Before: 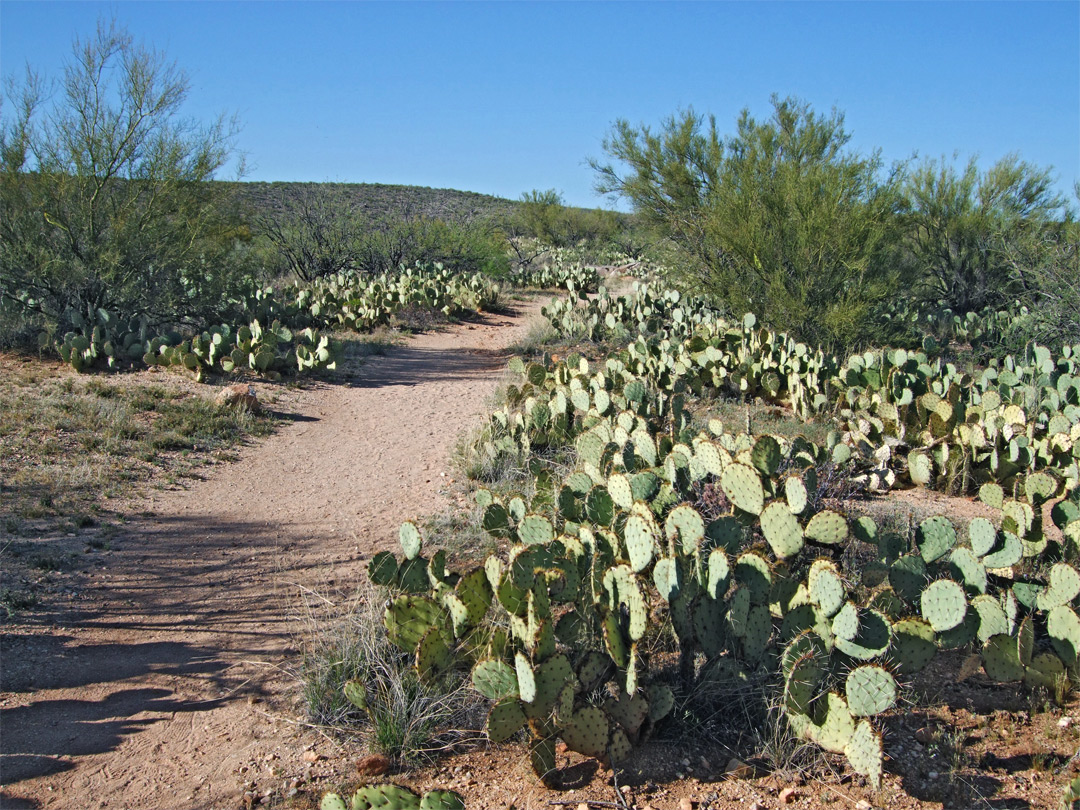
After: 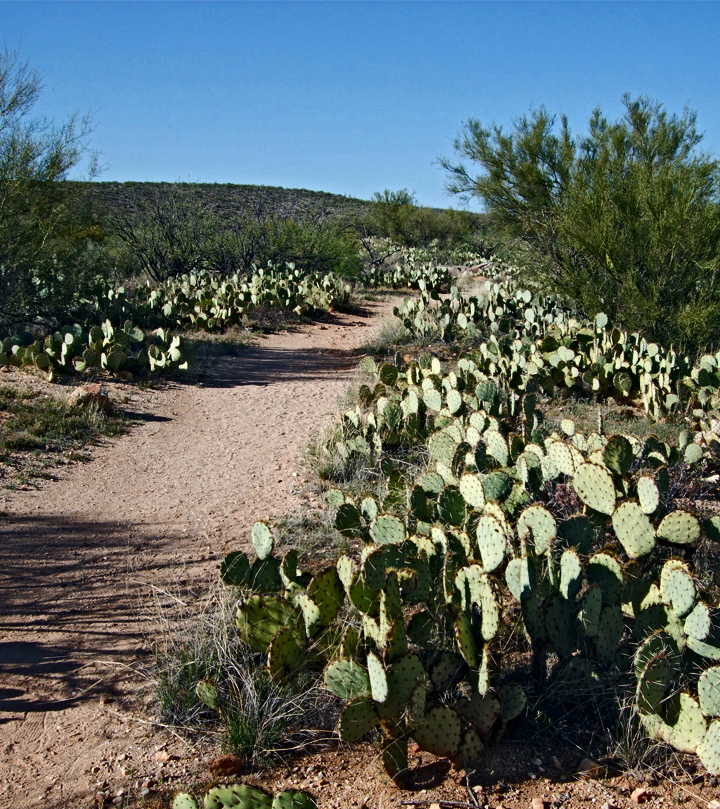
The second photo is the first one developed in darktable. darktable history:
crop and rotate: left 13.733%, right 19.583%
tone curve: curves: ch0 [(0, 0) (0.003, 0.006) (0.011, 0.007) (0.025, 0.01) (0.044, 0.015) (0.069, 0.023) (0.1, 0.031) (0.136, 0.045) (0.177, 0.066) (0.224, 0.098) (0.277, 0.139) (0.335, 0.194) (0.399, 0.254) (0.468, 0.346) (0.543, 0.45) (0.623, 0.56) (0.709, 0.667) (0.801, 0.78) (0.898, 0.891) (1, 1)], color space Lab, independent channels, preserve colors none
local contrast: mode bilateral grid, contrast 20, coarseness 50, detail 119%, midtone range 0.2
